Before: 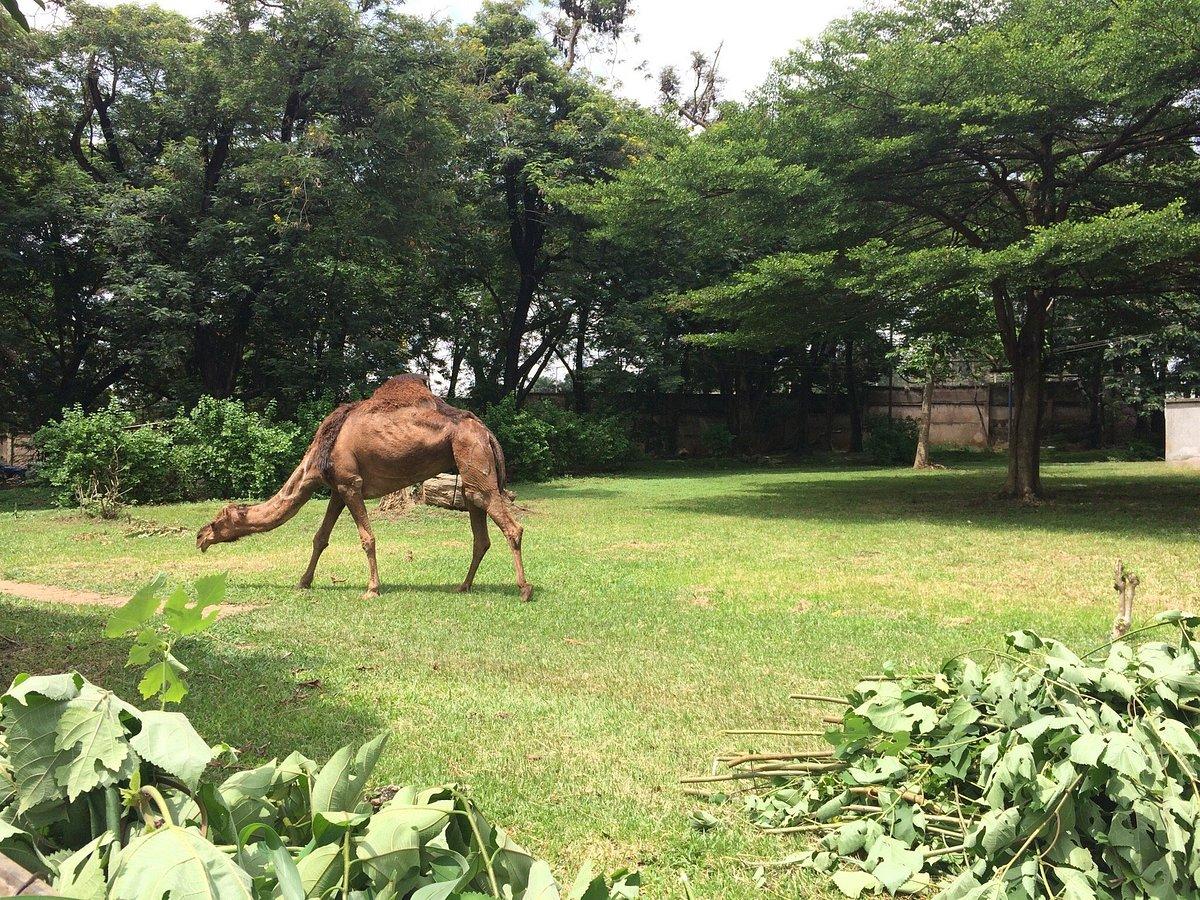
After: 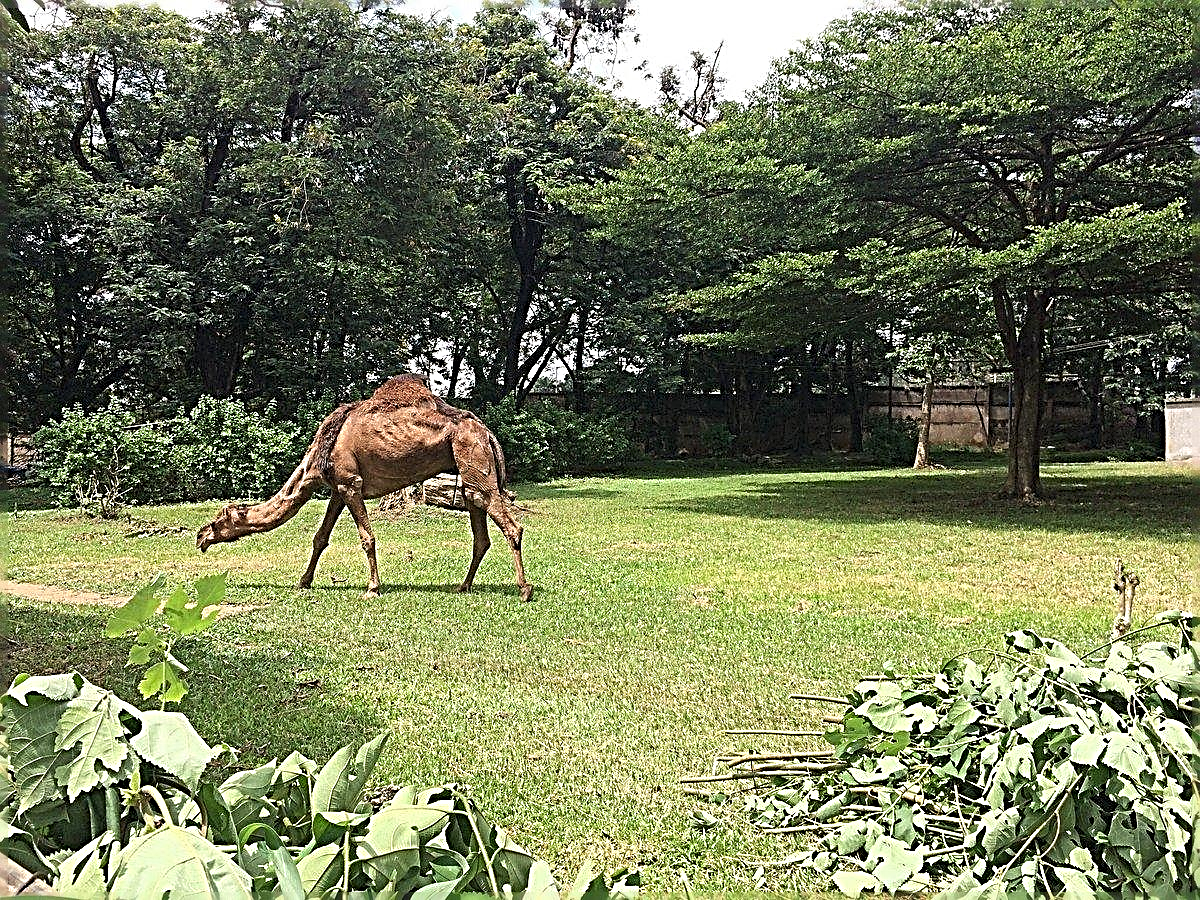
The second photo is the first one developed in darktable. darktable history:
sharpen: radius 3.198, amount 1.737
